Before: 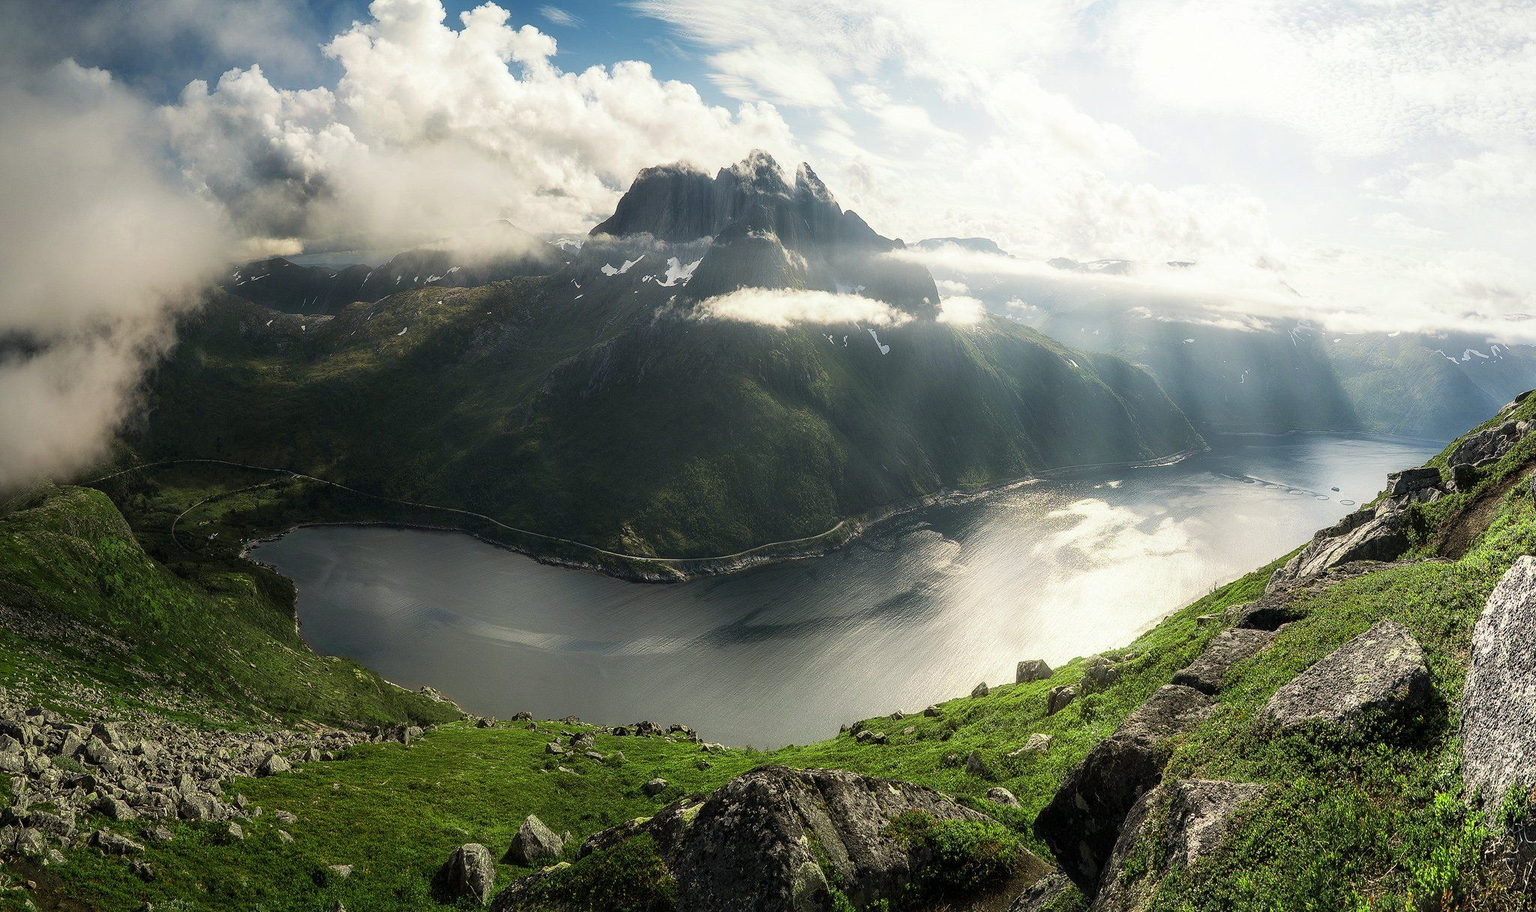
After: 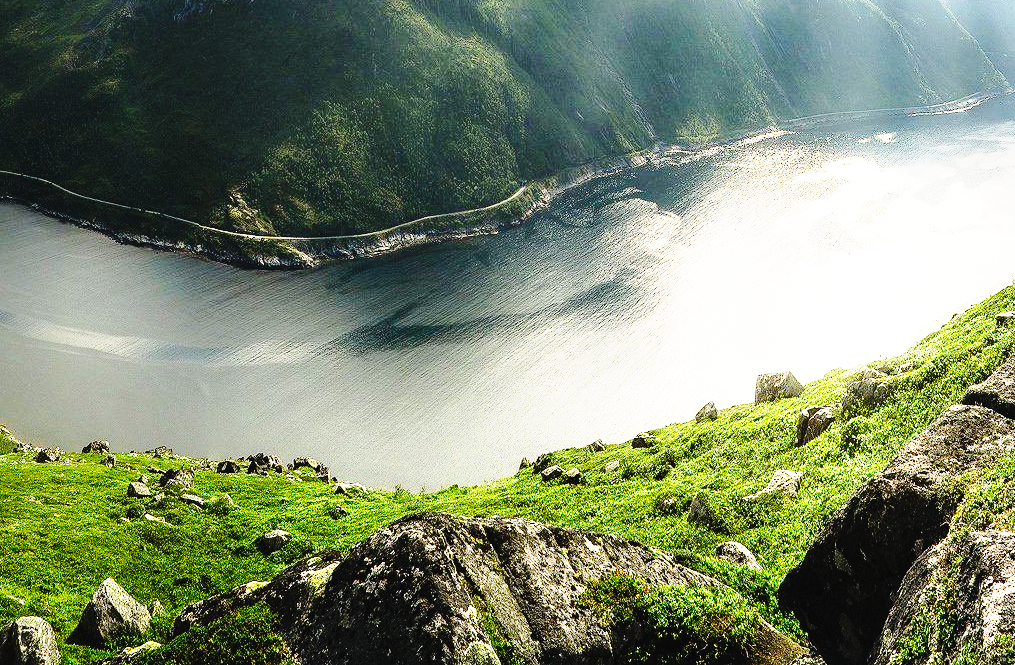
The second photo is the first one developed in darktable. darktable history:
tone curve: curves: ch0 [(0, 0.023) (0.087, 0.065) (0.184, 0.168) (0.45, 0.54) (0.57, 0.683) (0.722, 0.825) (0.877, 0.948) (1, 1)]; ch1 [(0, 0) (0.388, 0.369) (0.45, 0.43) (0.505, 0.509) (0.534, 0.528) (0.657, 0.655) (1, 1)]; ch2 [(0, 0) (0.314, 0.223) (0.427, 0.405) (0.5, 0.5) (0.55, 0.566) (0.625, 0.657) (1, 1)], preserve colors none
base curve: curves: ch0 [(0, 0) (0.026, 0.03) (0.109, 0.232) (0.351, 0.748) (0.669, 0.968) (1, 1)], preserve colors none
crop: left 29.327%, top 41.803%, right 21.064%, bottom 3.509%
